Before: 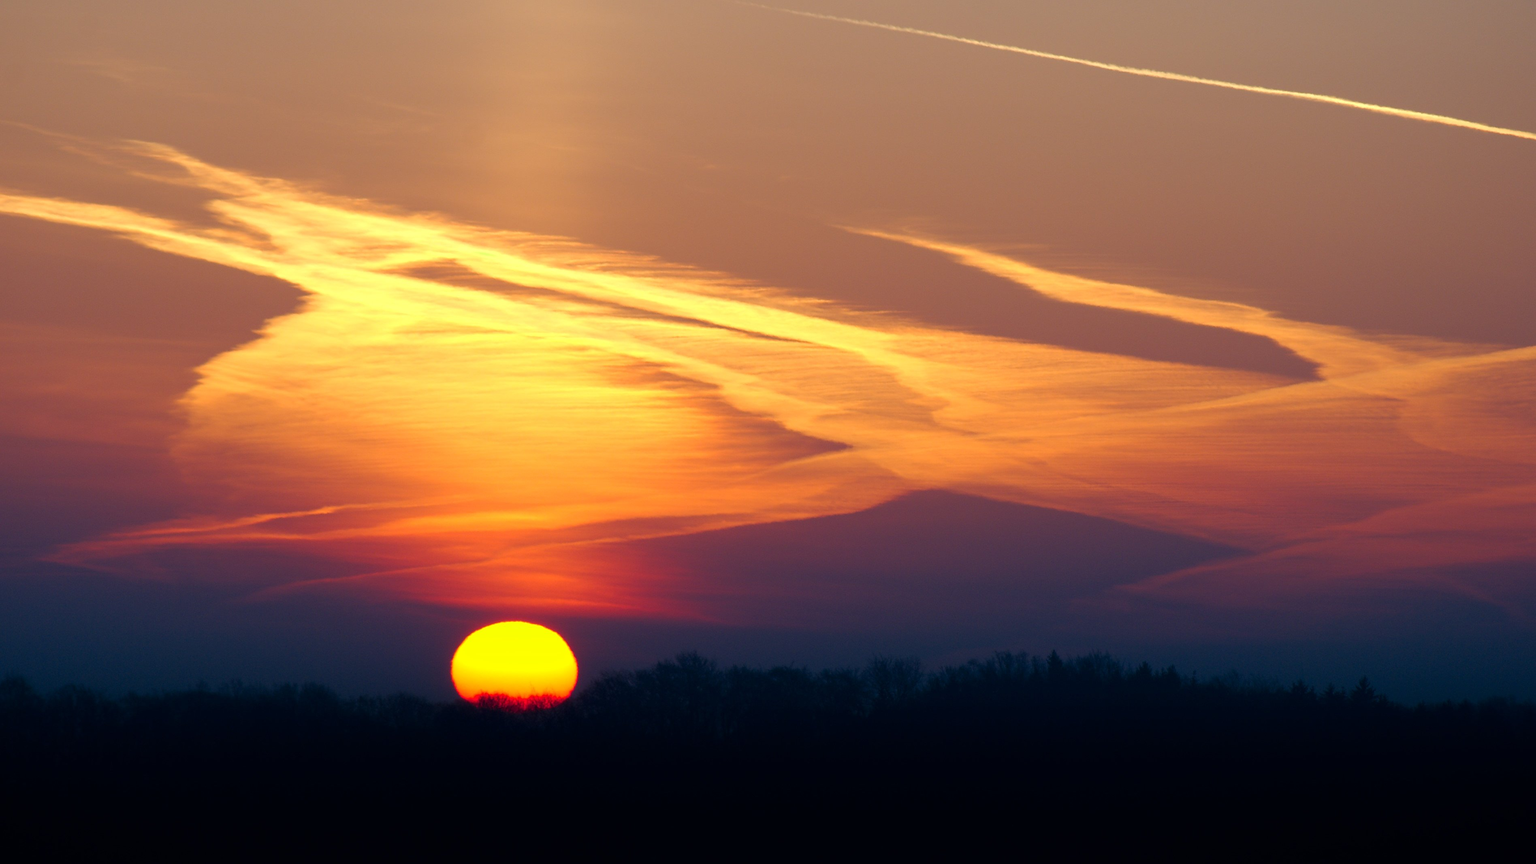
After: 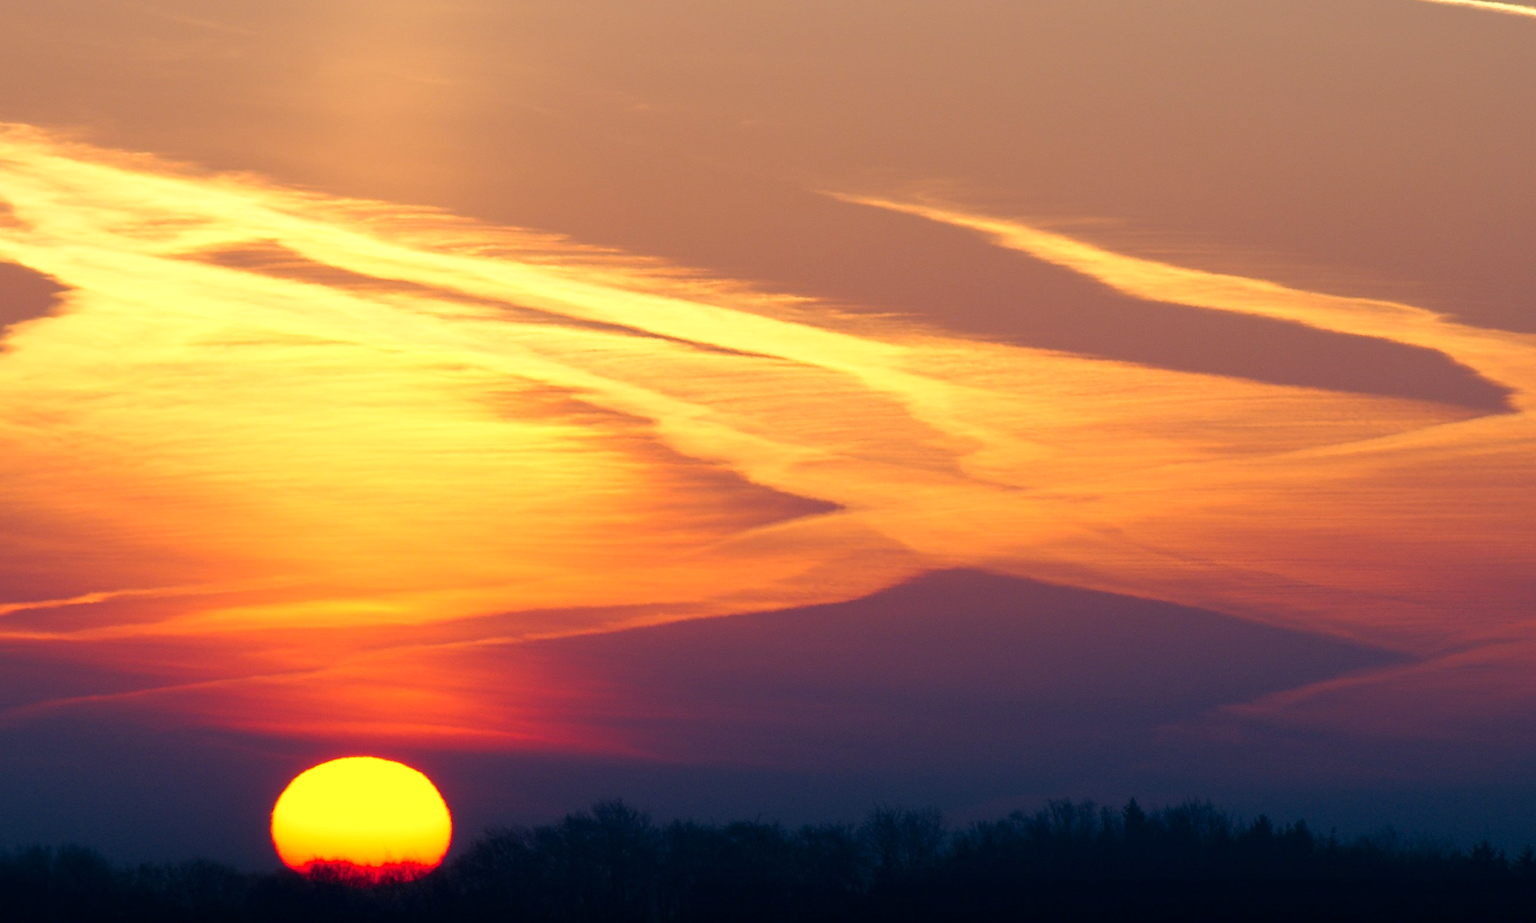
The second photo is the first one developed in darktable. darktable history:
tone curve: curves: ch0 [(0, 0) (0.003, 0.003) (0.011, 0.012) (0.025, 0.027) (0.044, 0.048) (0.069, 0.075) (0.1, 0.108) (0.136, 0.147) (0.177, 0.192) (0.224, 0.243) (0.277, 0.3) (0.335, 0.363) (0.399, 0.433) (0.468, 0.508) (0.543, 0.589) (0.623, 0.676) (0.709, 0.769) (0.801, 0.868) (0.898, 0.949) (1, 1)], preserve colors none
crop and rotate: left 17.046%, top 10.659%, right 12.989%, bottom 14.553%
